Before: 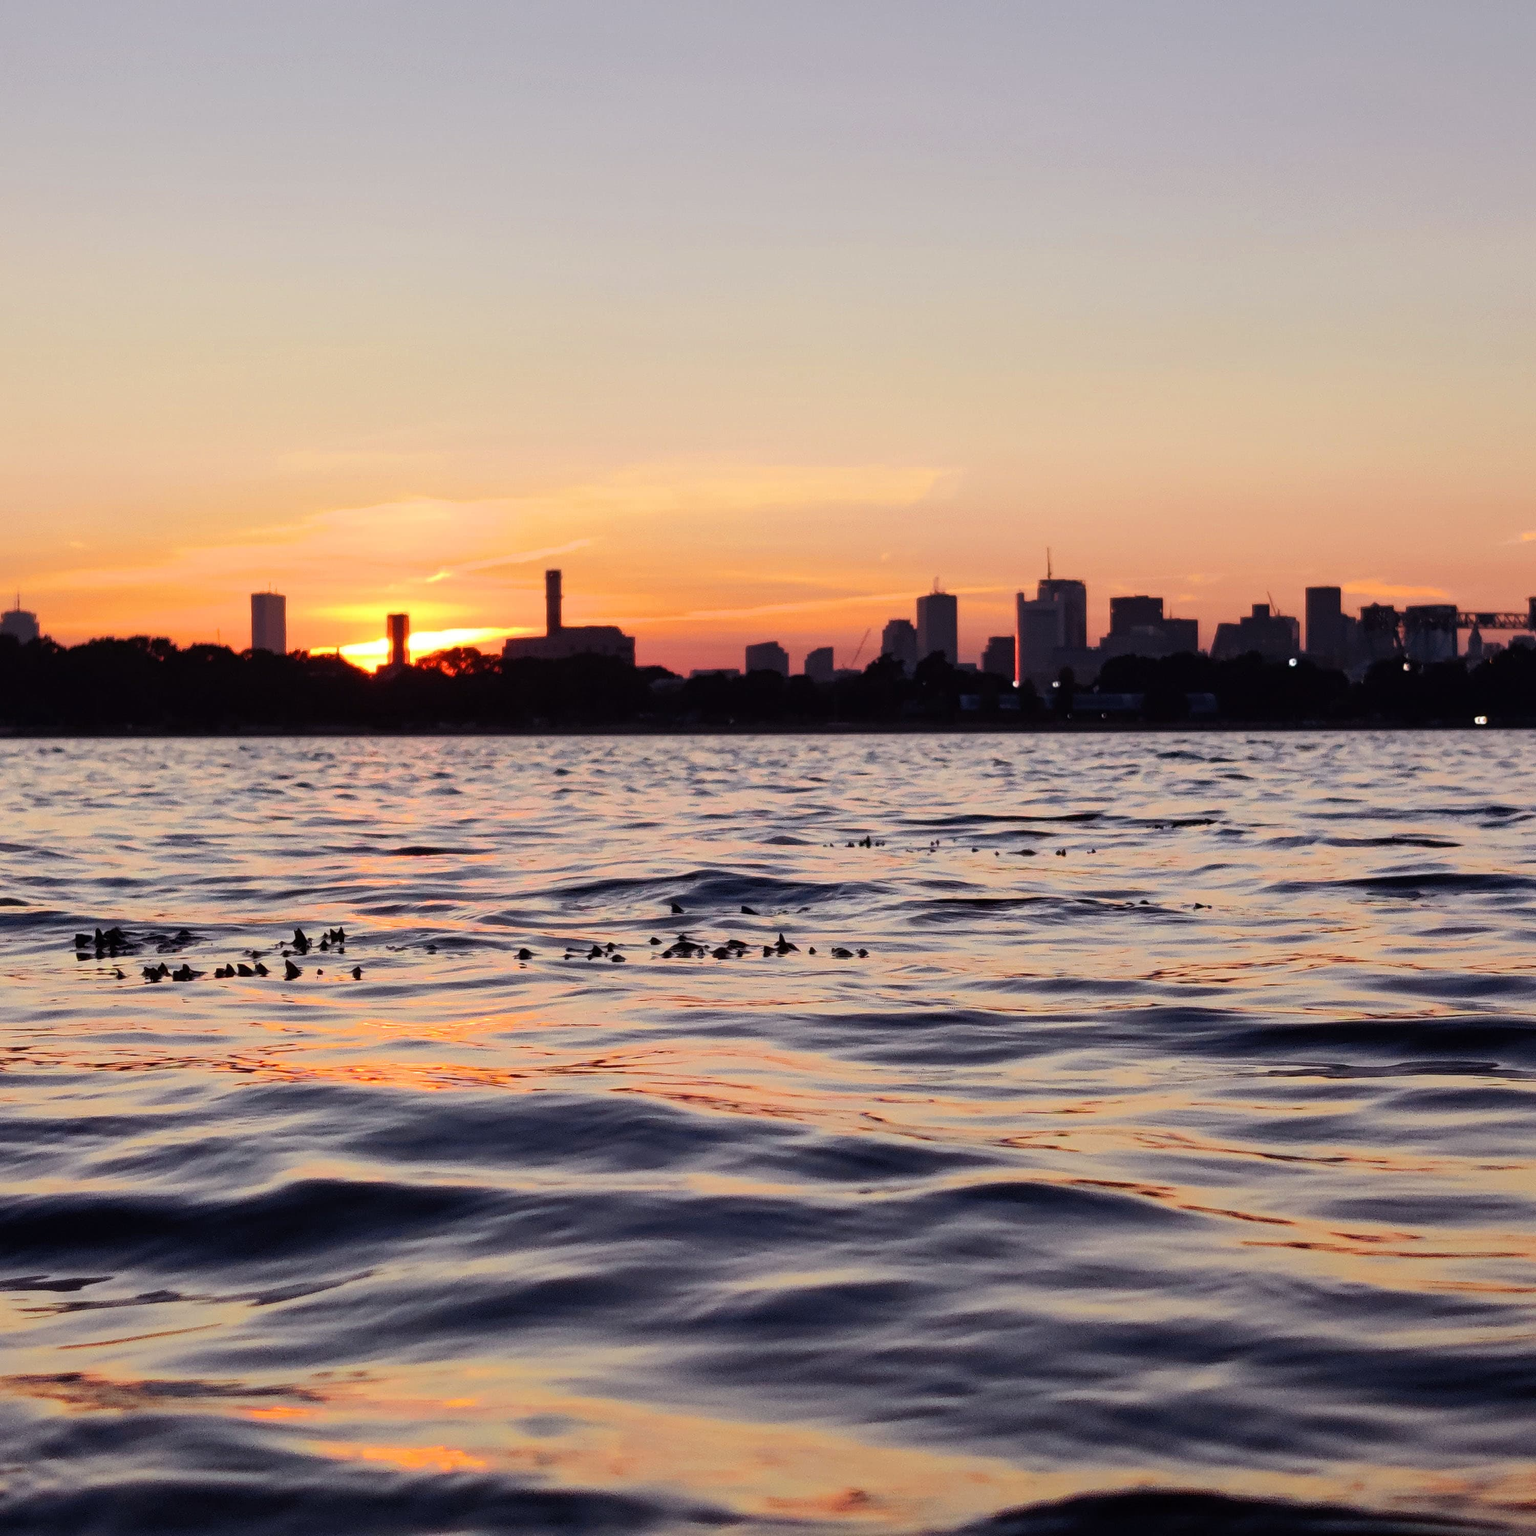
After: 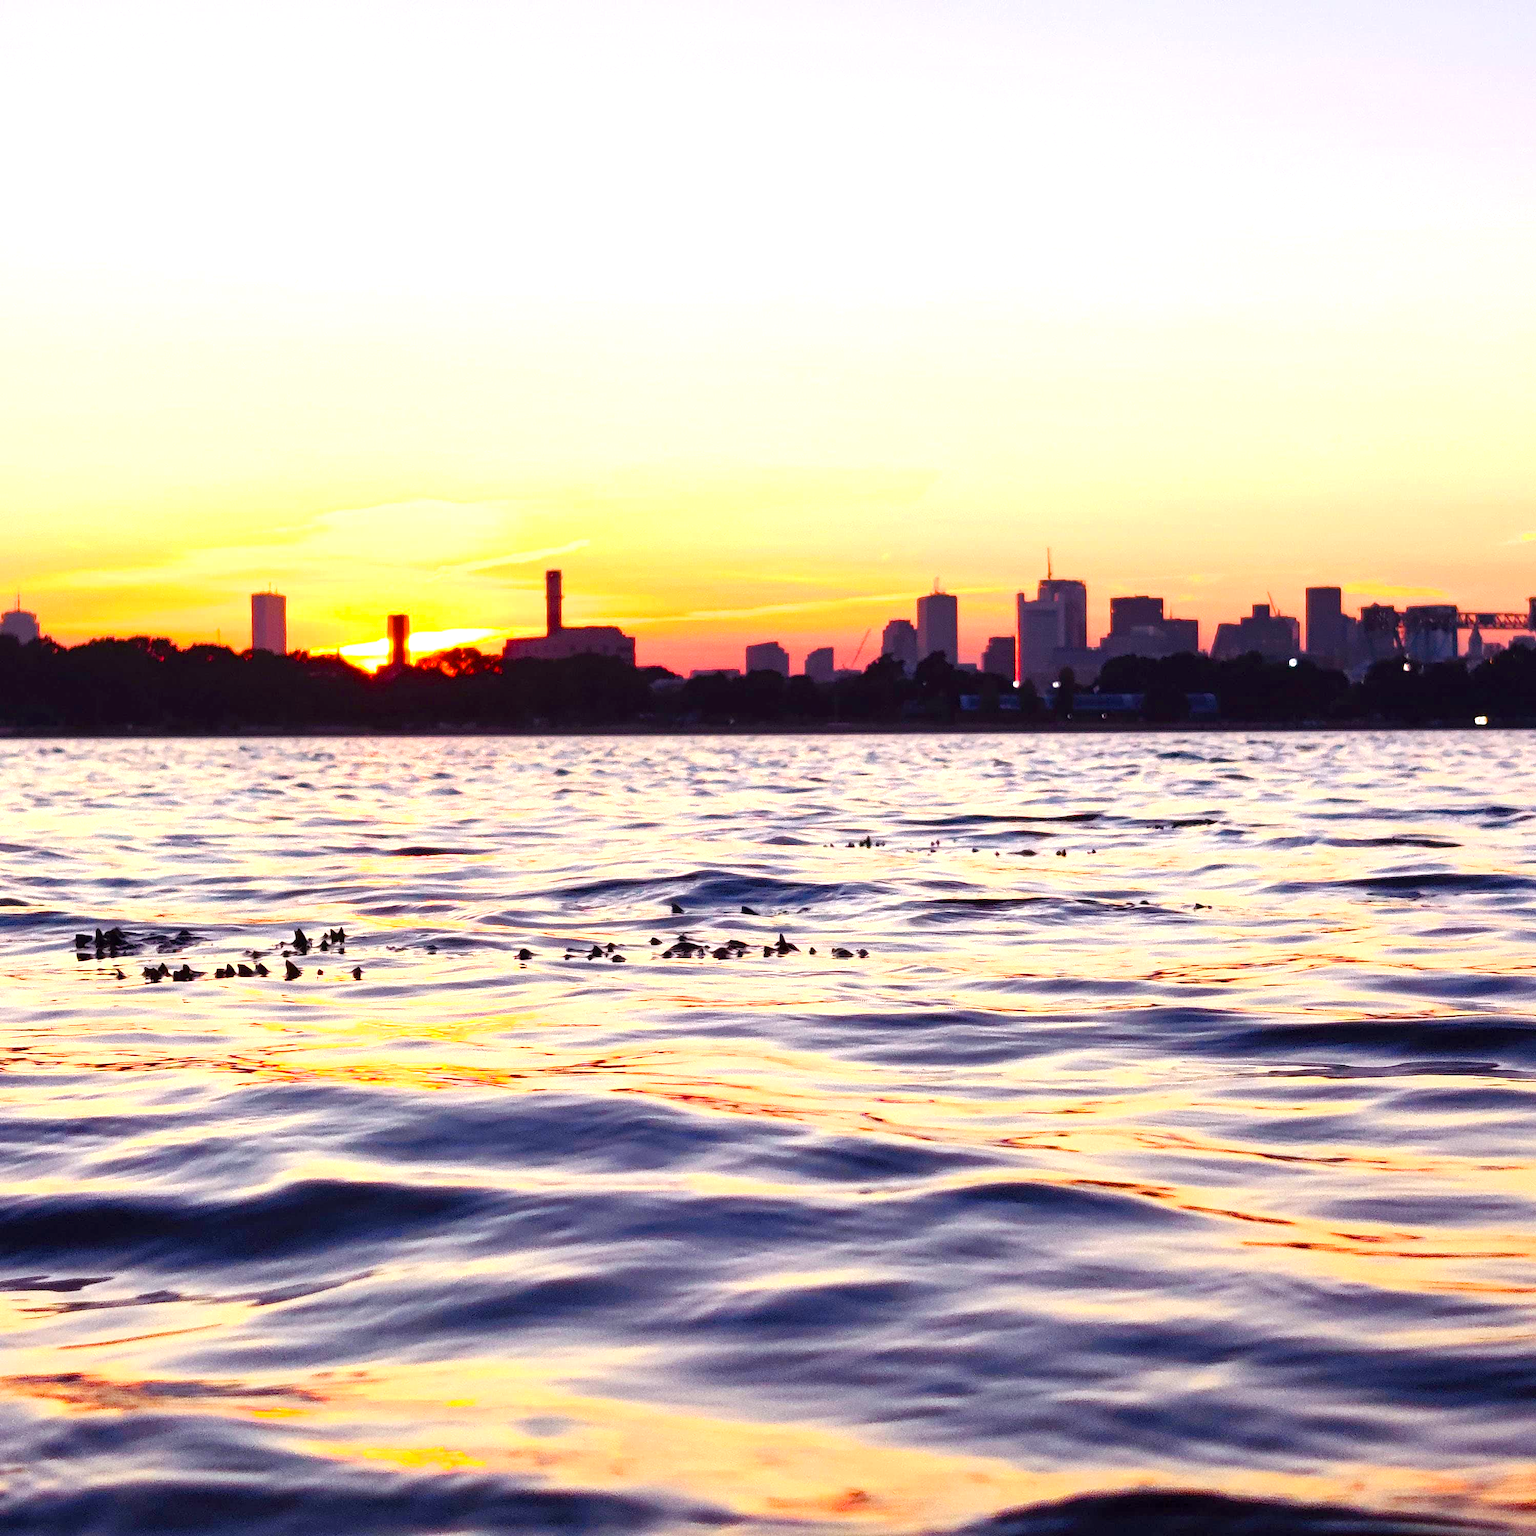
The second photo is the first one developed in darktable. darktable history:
exposure: black level correction 0, exposure 1.199 EV, compensate highlight preservation false
color balance rgb: linear chroma grading › global chroma 14.617%, perceptual saturation grading › global saturation 20%, perceptual saturation grading › highlights -14.214%, perceptual saturation grading › shadows 49.837%, perceptual brilliance grading › global brilliance 2.917%, perceptual brilliance grading › highlights -2.995%, perceptual brilliance grading › shadows 3.275%
